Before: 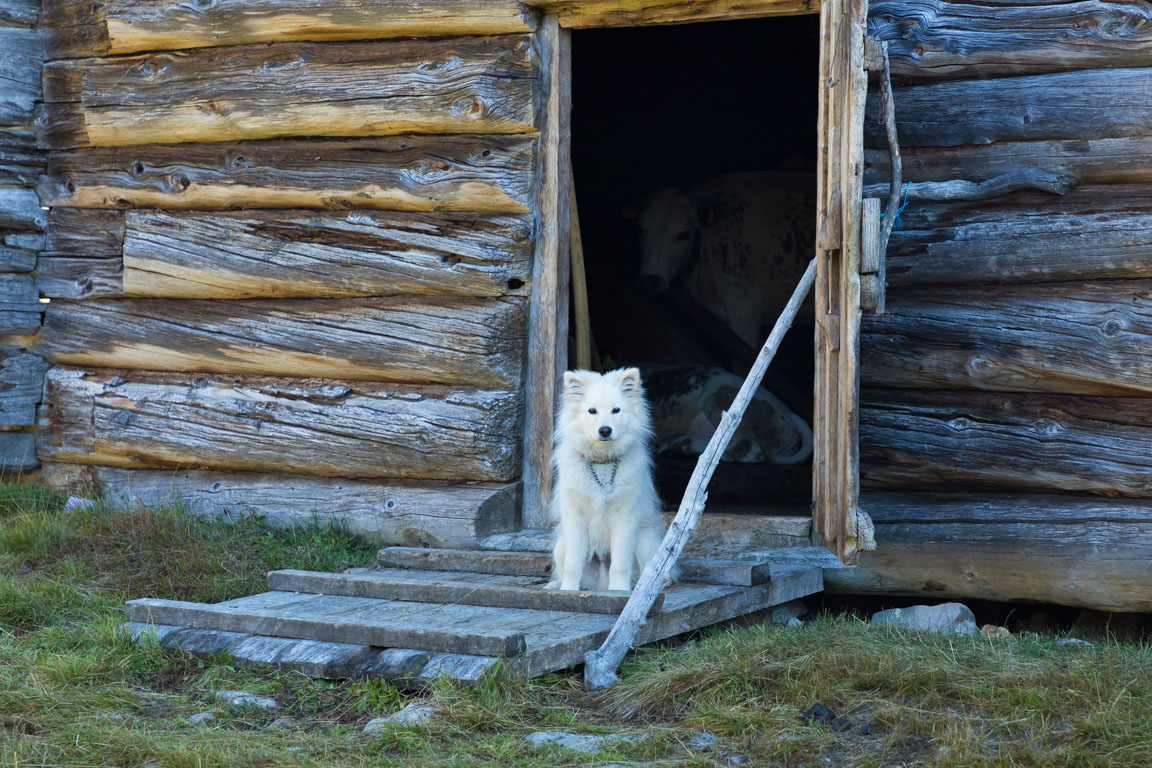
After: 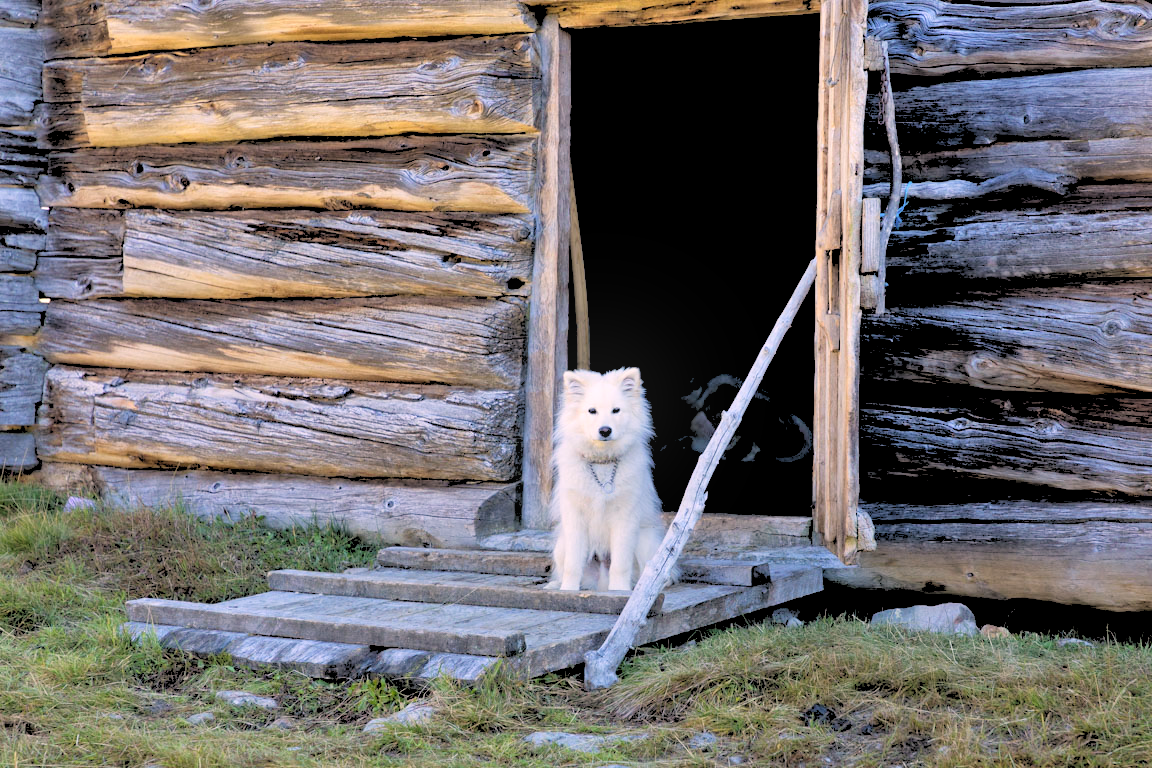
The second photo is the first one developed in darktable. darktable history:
rgb levels: levels [[0.027, 0.429, 0.996], [0, 0.5, 1], [0, 0.5, 1]]
color correction: highlights a* 12.23, highlights b* 5.41
shadows and highlights: low approximation 0.01, soften with gaussian
bloom: size 13.65%, threshold 98.39%, strength 4.82%
color zones: curves: ch0 [(0, 0.558) (0.143, 0.559) (0.286, 0.529) (0.429, 0.505) (0.571, 0.5) (0.714, 0.5) (0.857, 0.5) (1, 0.558)]; ch1 [(0, 0.469) (0.01, 0.469) (0.12, 0.446) (0.248, 0.469) (0.5, 0.5) (0.748, 0.5) (0.99, 0.469) (1, 0.469)]
